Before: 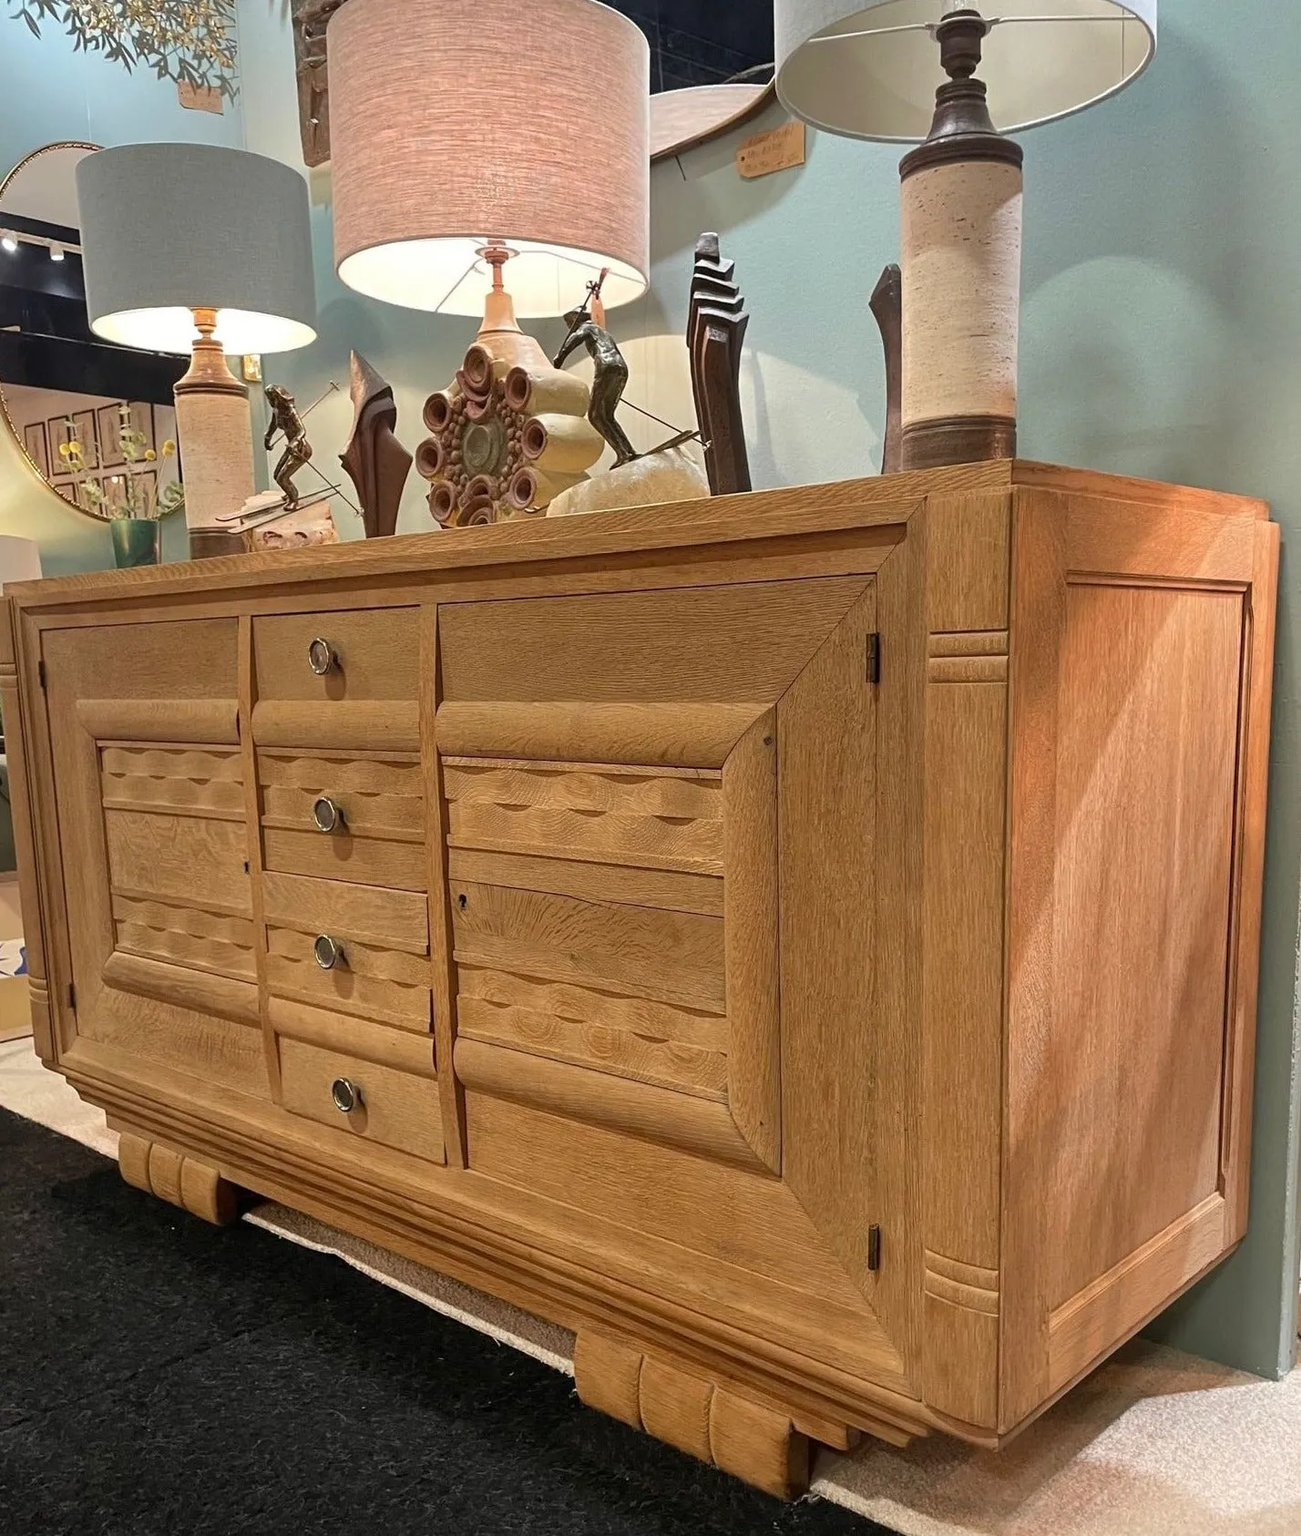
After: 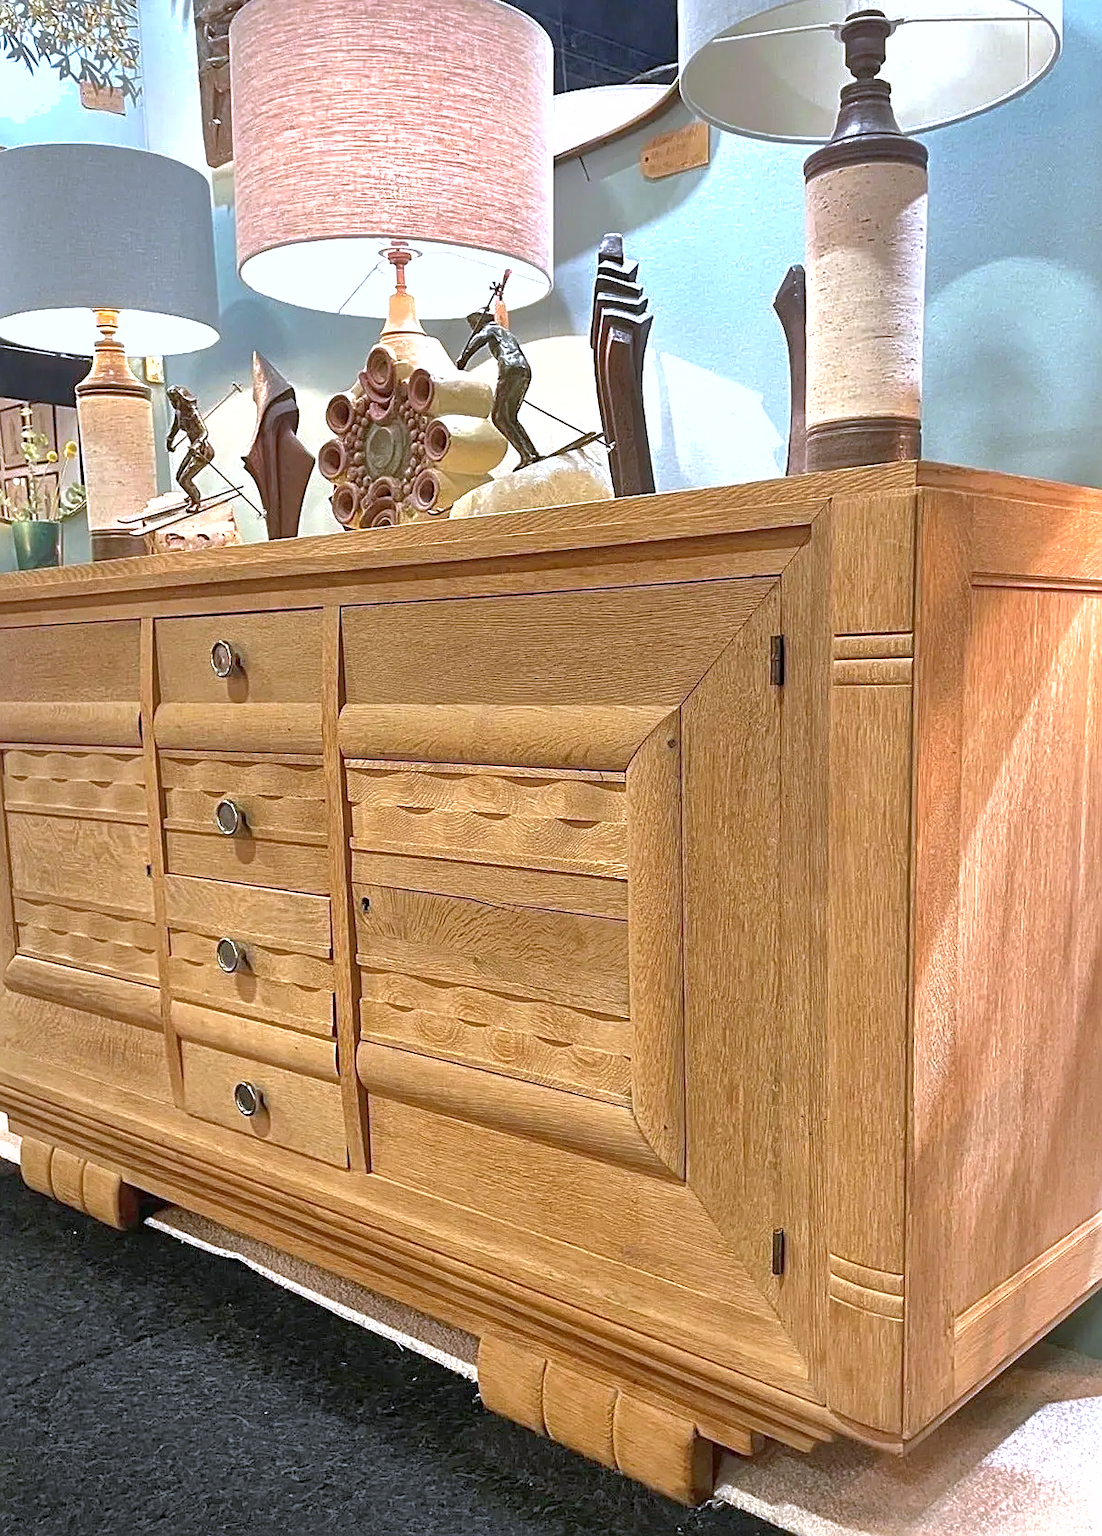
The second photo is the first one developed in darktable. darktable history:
white balance: red 0.948, green 1.02, blue 1.176
exposure: black level correction 0, exposure 0.9 EV, compensate highlight preservation false
shadows and highlights: on, module defaults
crop: left 7.598%, right 7.873%
tone equalizer: on, module defaults
sharpen: on, module defaults
